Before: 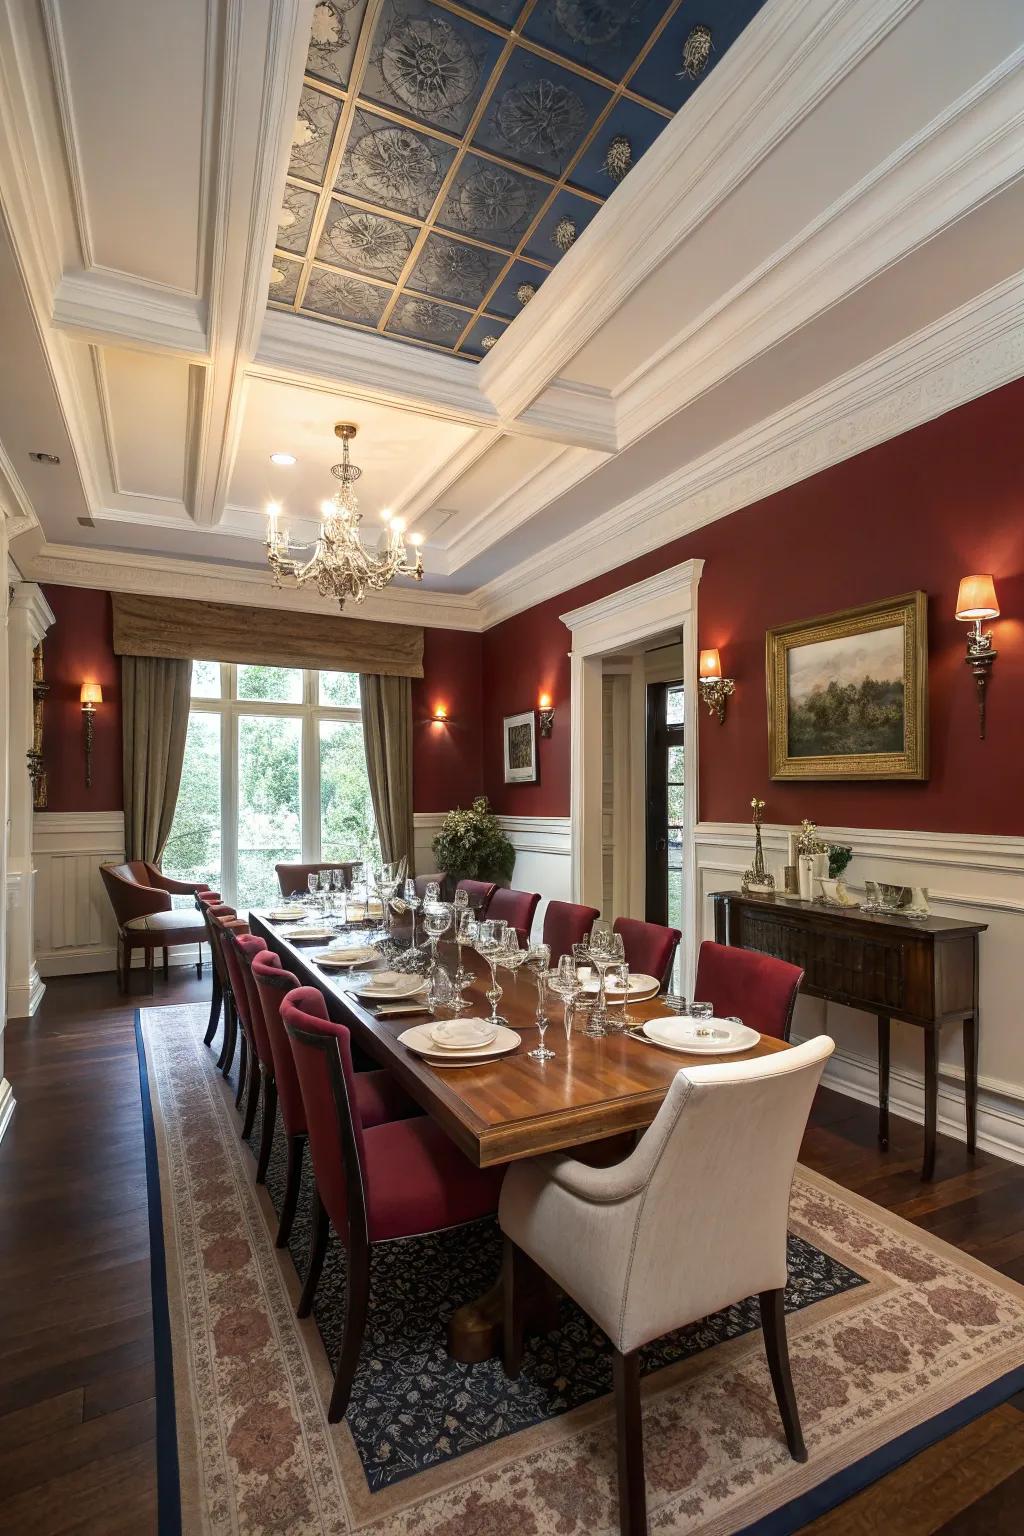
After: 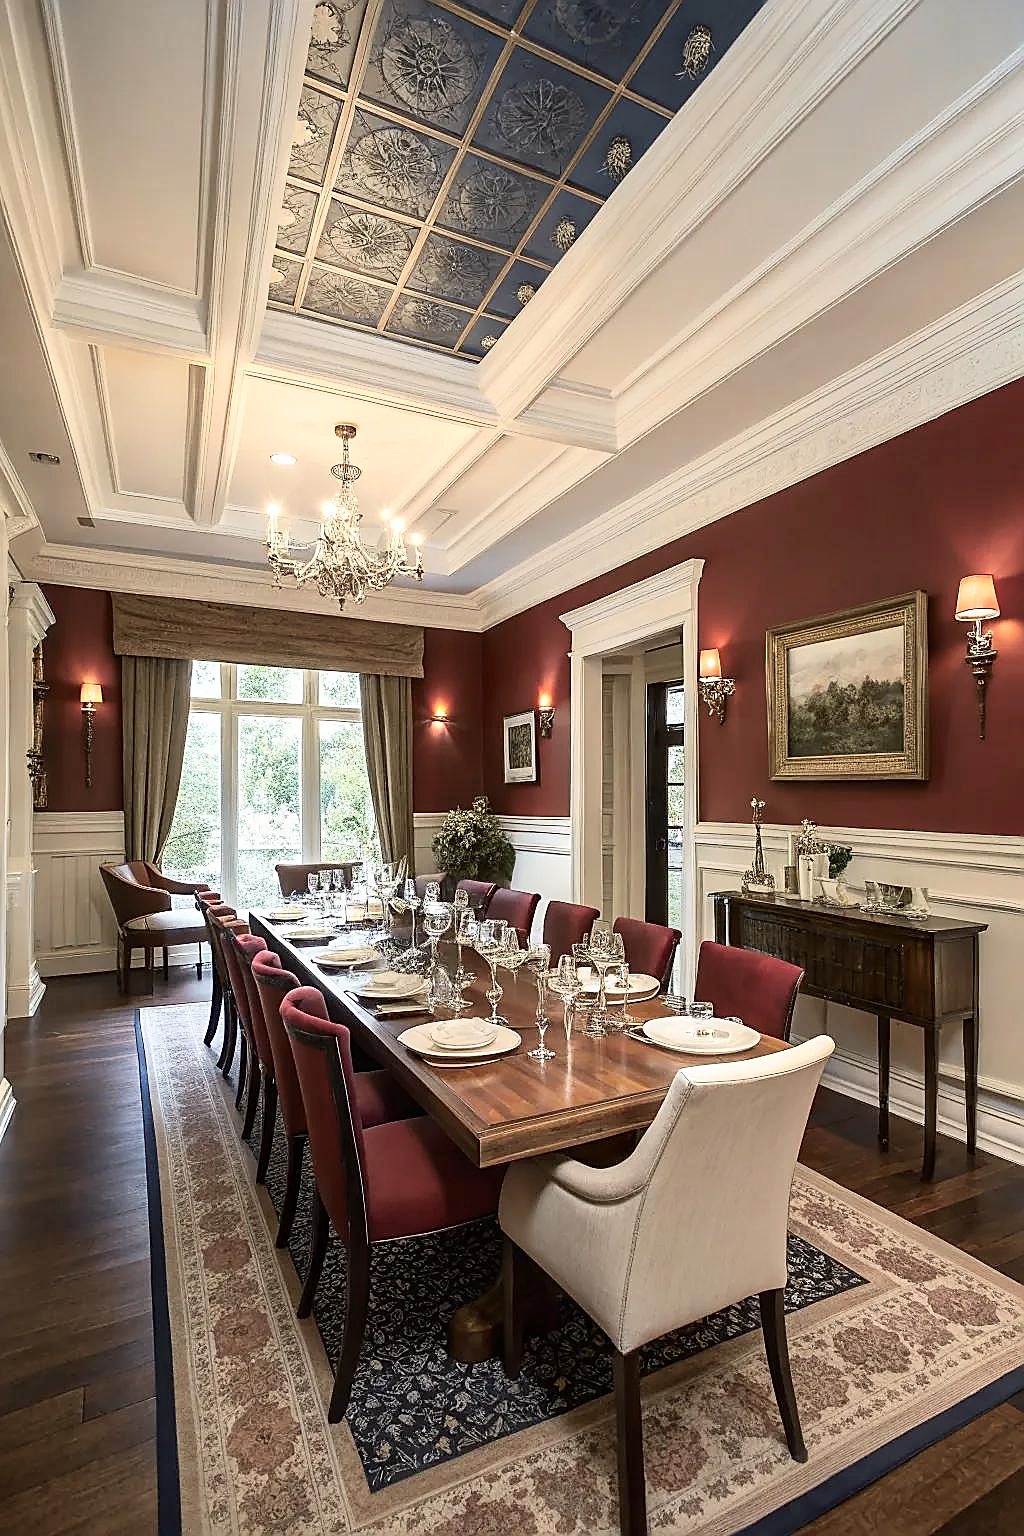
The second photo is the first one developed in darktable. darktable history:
sharpen: radius 1.391, amount 1.261, threshold 0.654
tone curve: curves: ch0 [(0, 0) (0.739, 0.837) (1, 1)]; ch1 [(0, 0) (0.226, 0.261) (0.383, 0.397) (0.462, 0.473) (0.498, 0.502) (0.521, 0.52) (0.578, 0.57) (1, 1)]; ch2 [(0, 0) (0.438, 0.456) (0.5, 0.5) (0.547, 0.557) (0.597, 0.58) (0.629, 0.603) (1, 1)], color space Lab, independent channels, preserve colors none
shadows and highlights: radius 261.95, highlights color adjustment 73.1%, soften with gaussian
